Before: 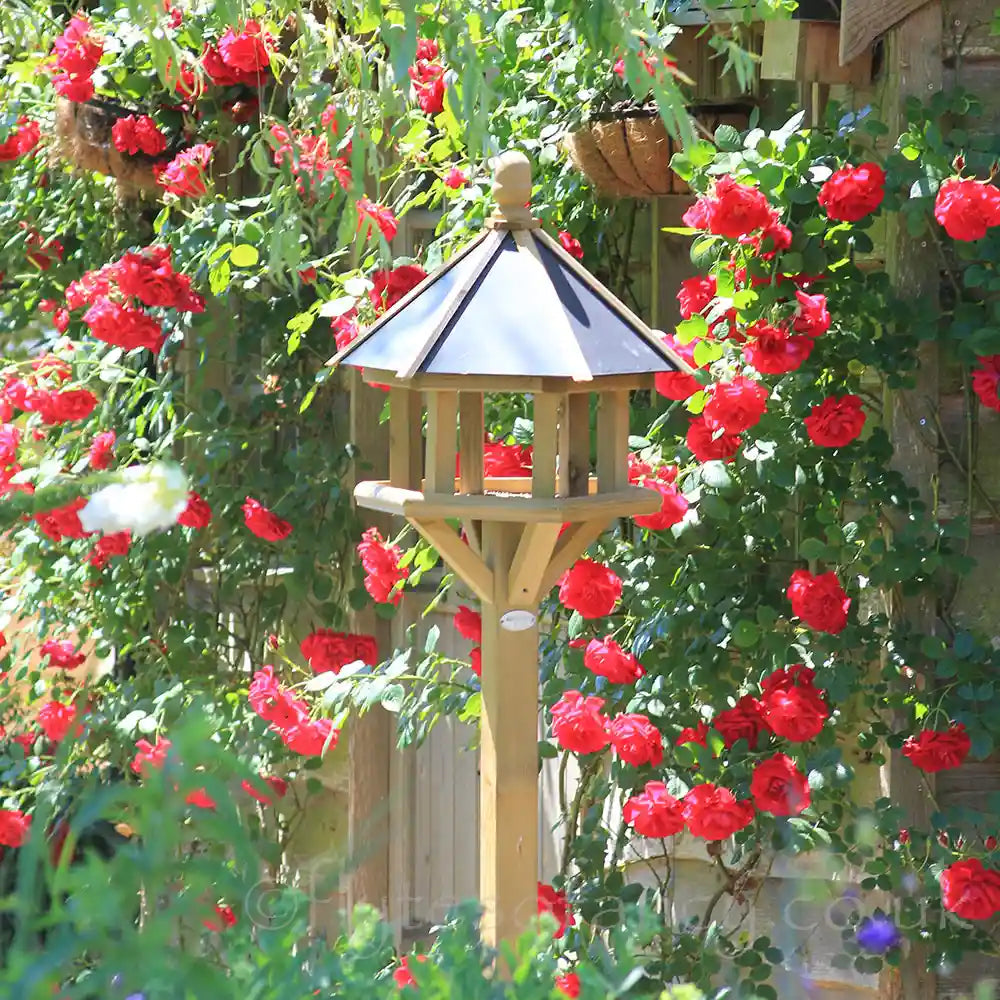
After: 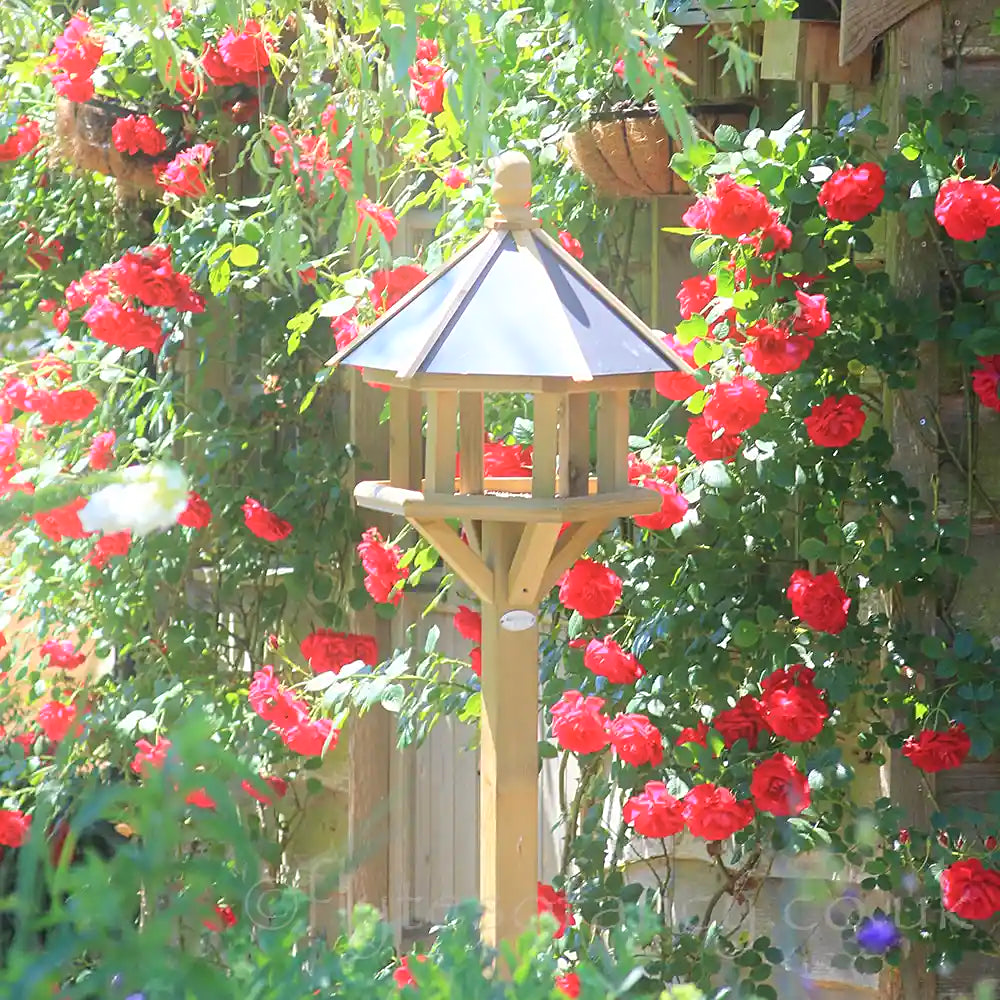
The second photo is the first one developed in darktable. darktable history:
bloom: on, module defaults
sharpen: amount 0.2
